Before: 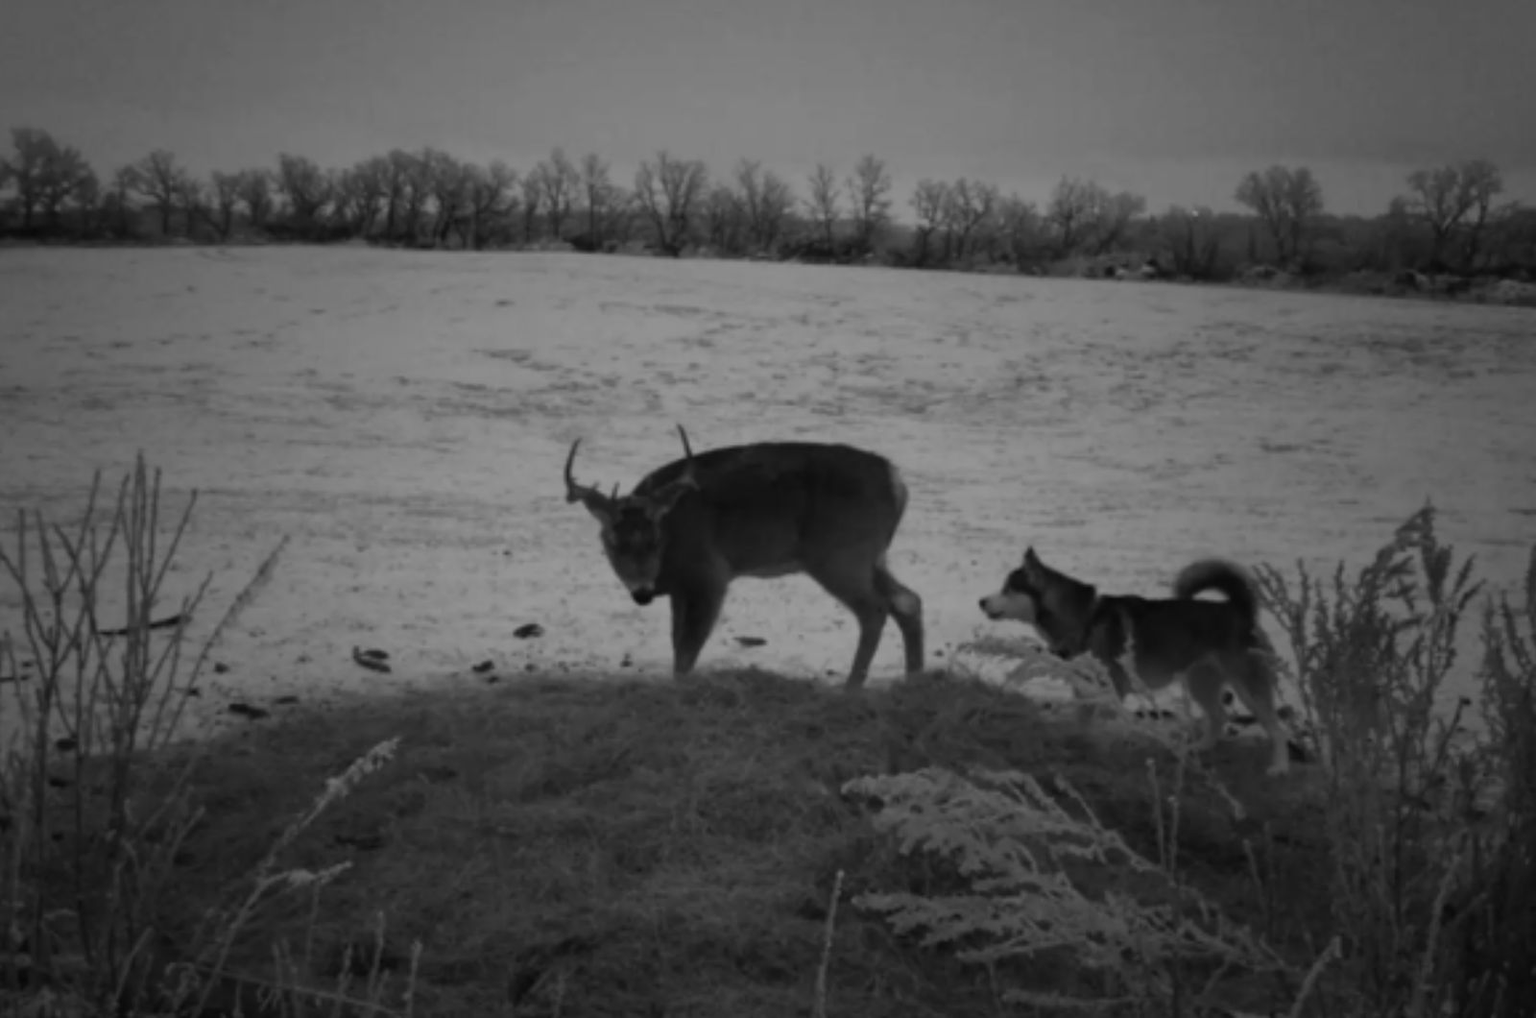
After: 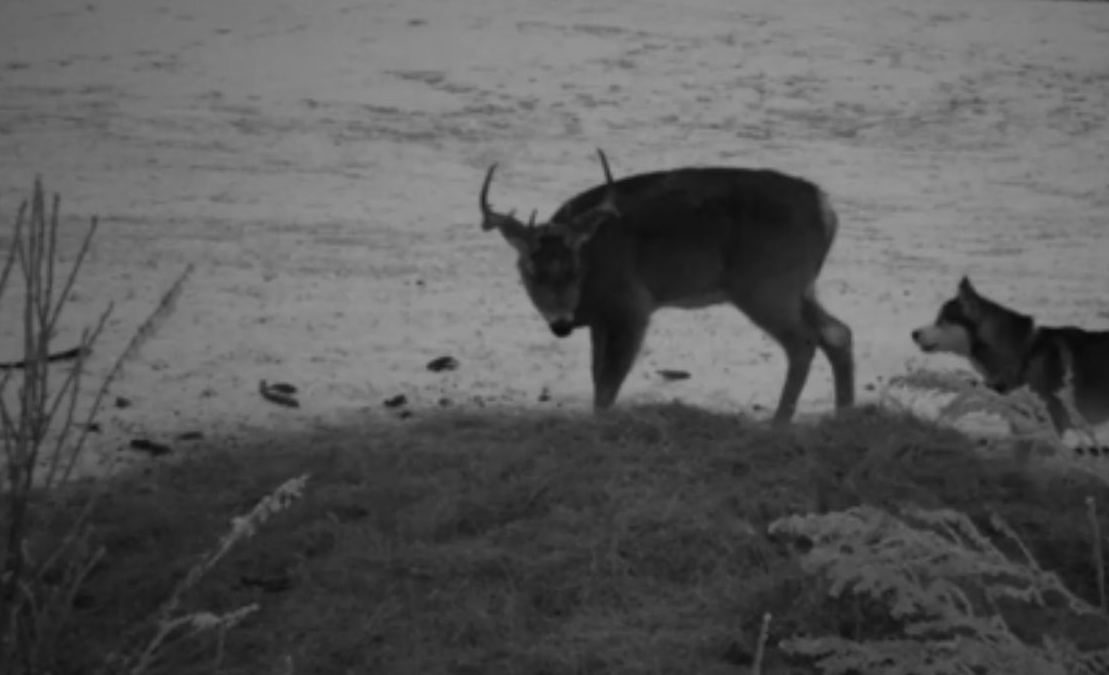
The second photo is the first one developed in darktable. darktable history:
crop: left 6.752%, top 27.663%, right 23.925%, bottom 8.614%
